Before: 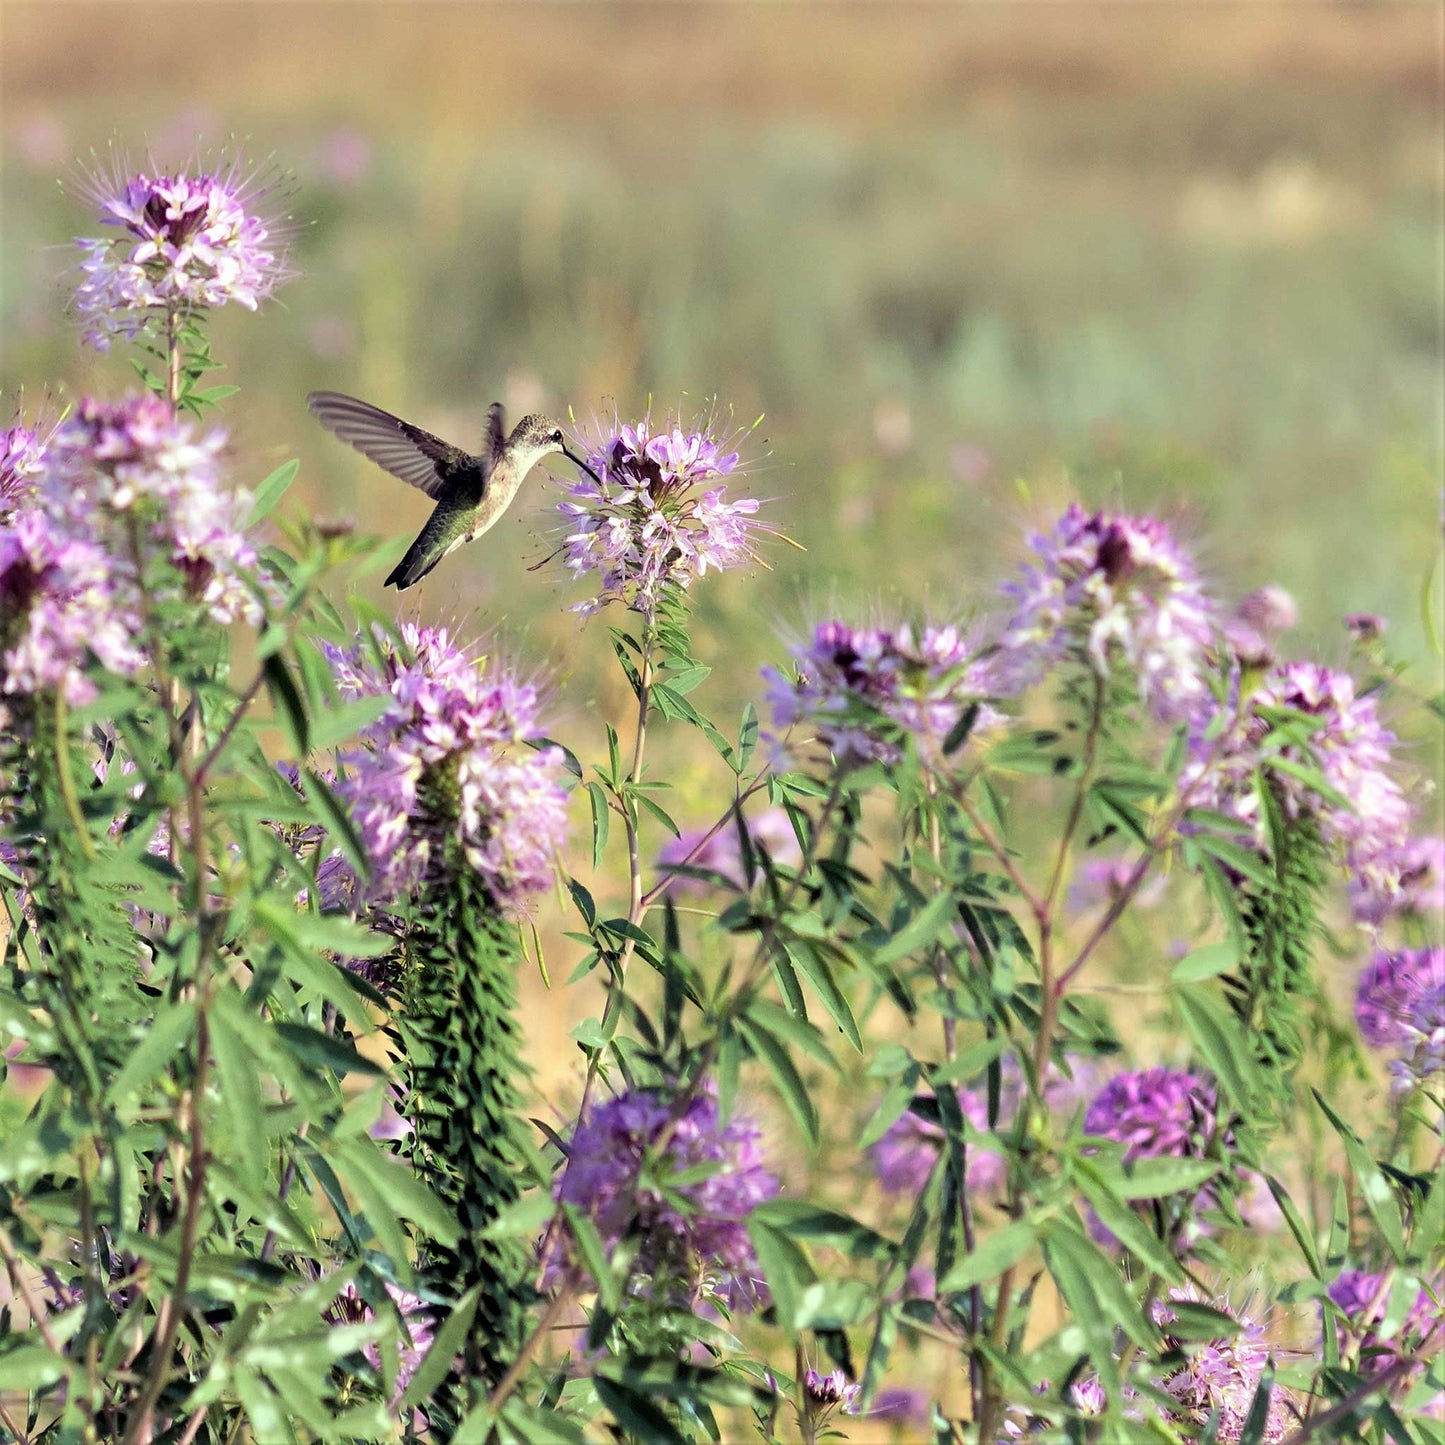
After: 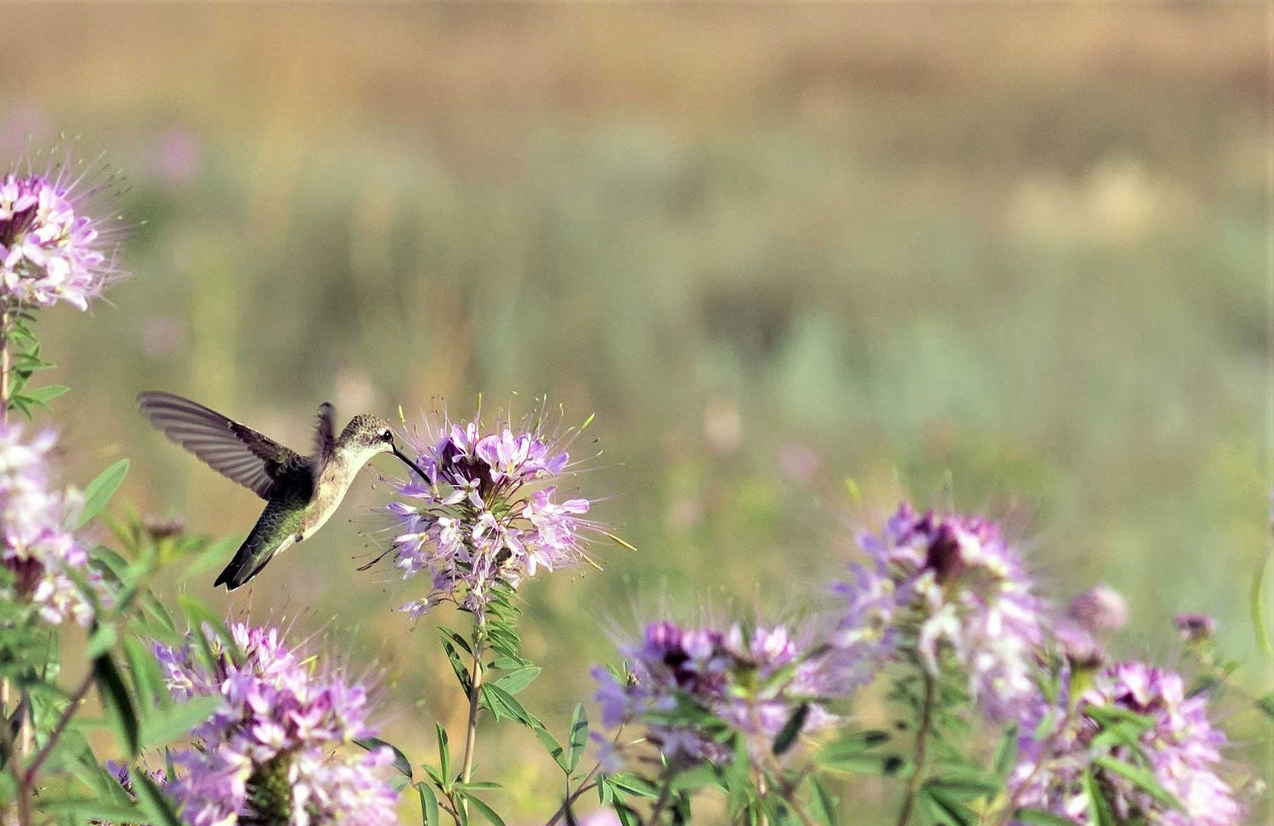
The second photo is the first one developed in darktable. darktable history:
crop and rotate: left 11.812%, bottom 42.776%
base curve: curves: ch0 [(0, 0) (0.303, 0.277) (1, 1)]
